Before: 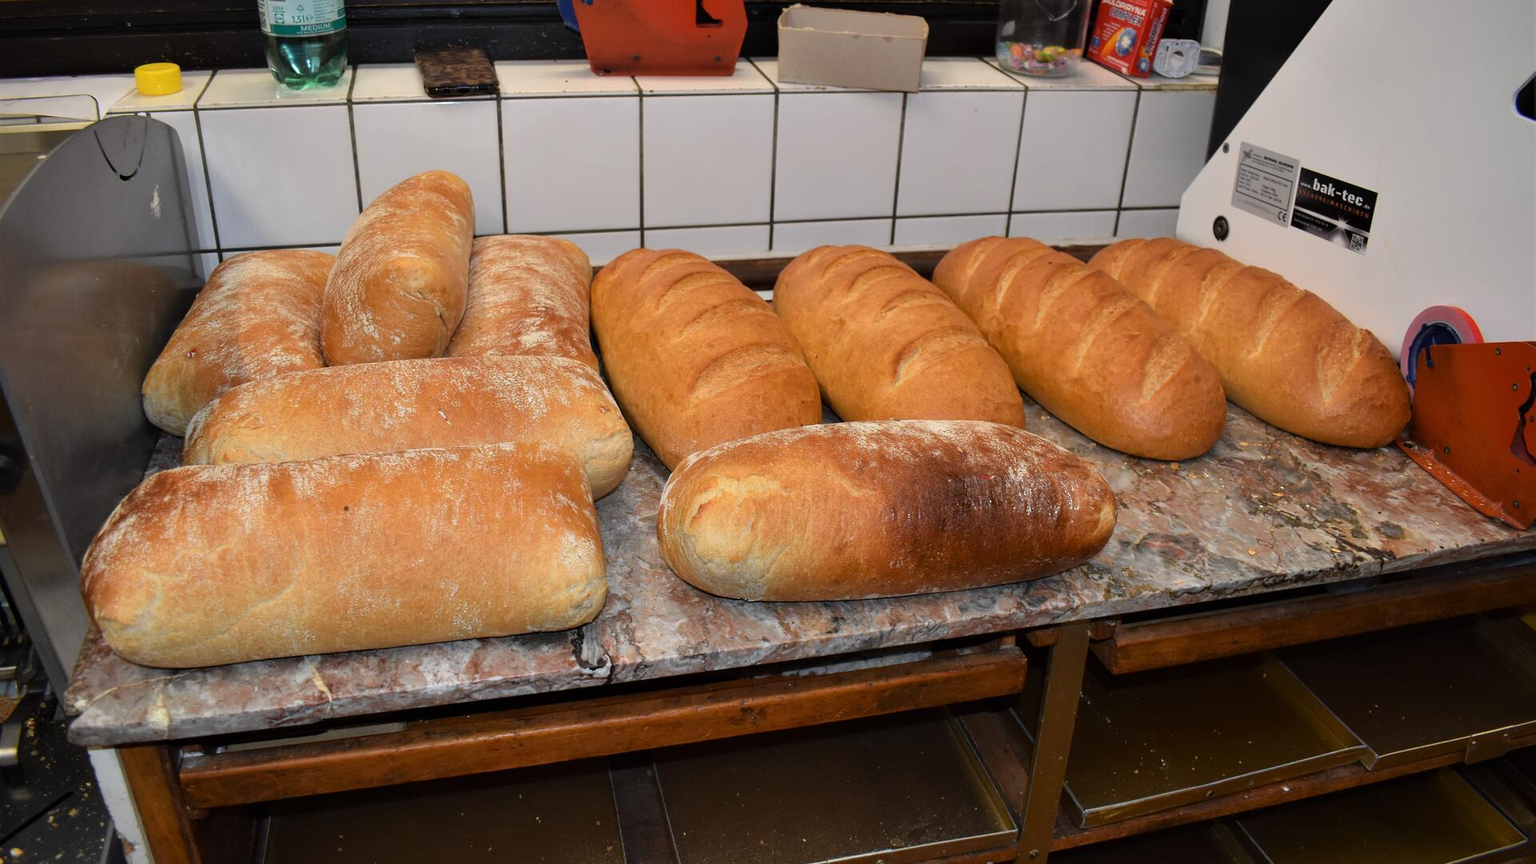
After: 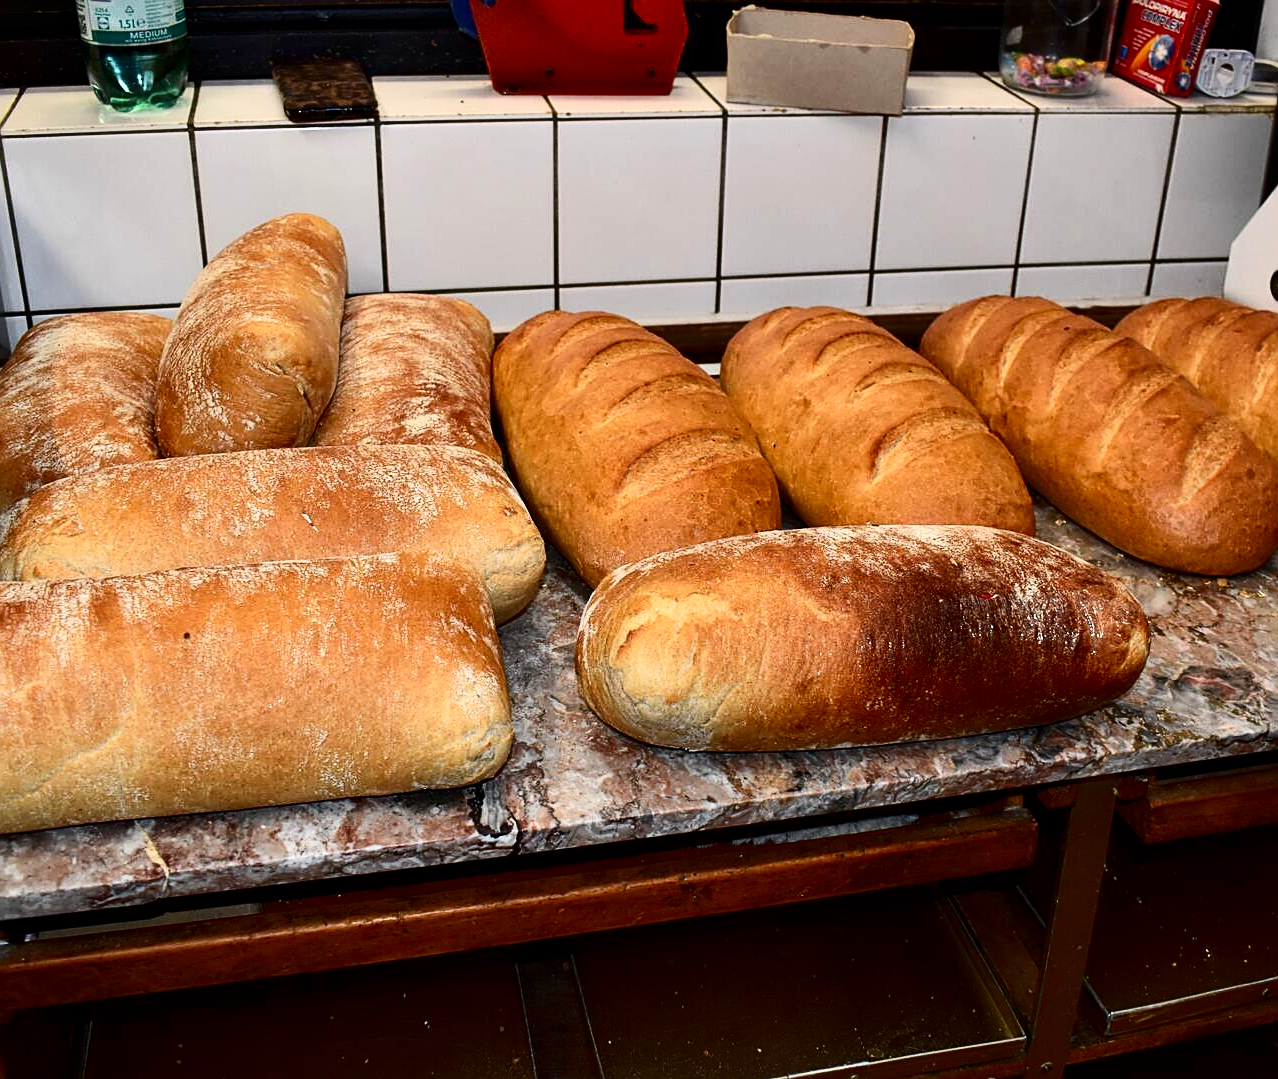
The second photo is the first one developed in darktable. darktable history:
crop and rotate: left 12.845%, right 20.587%
local contrast: highlights 100%, shadows 99%, detail 119%, midtone range 0.2
sharpen: on, module defaults
contrast brightness saturation: contrast 0.312, brightness -0.071, saturation 0.167
